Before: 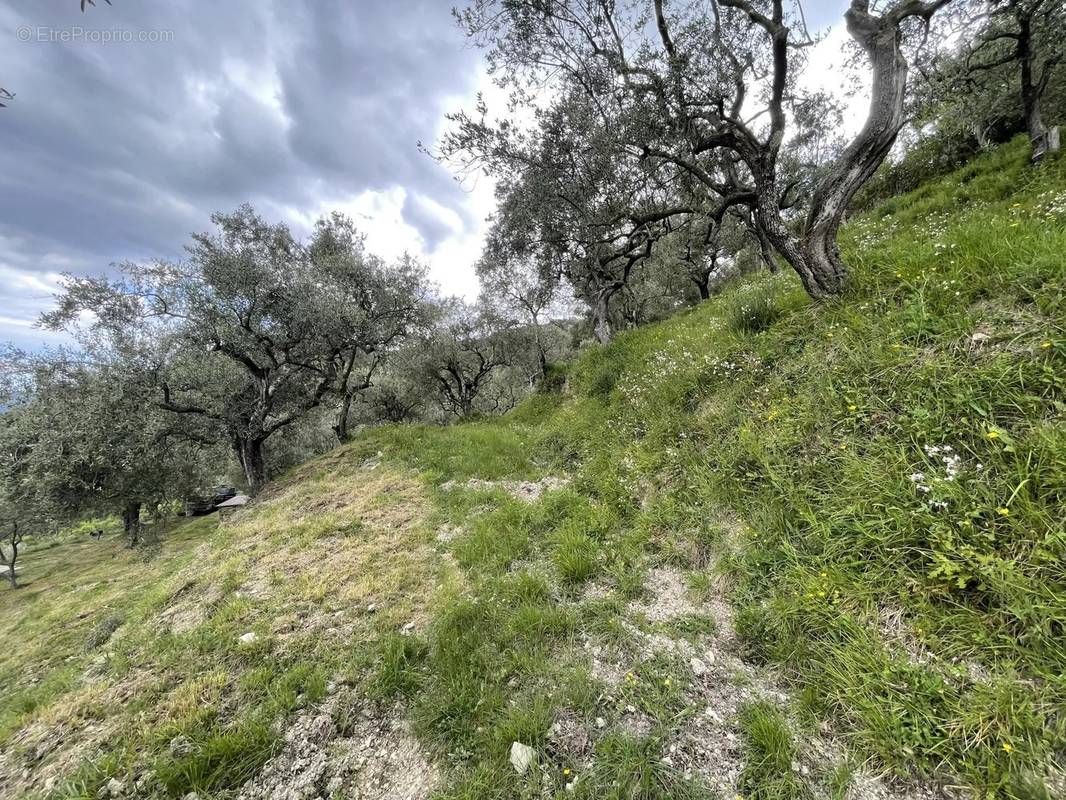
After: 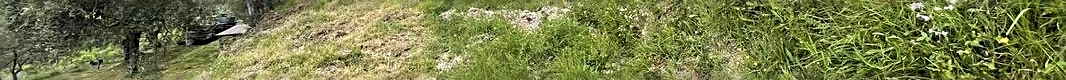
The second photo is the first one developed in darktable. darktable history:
sharpen: radius 2.543, amount 0.636
velvia: on, module defaults
crop and rotate: top 59.084%, bottom 30.916%
tone equalizer: on, module defaults
